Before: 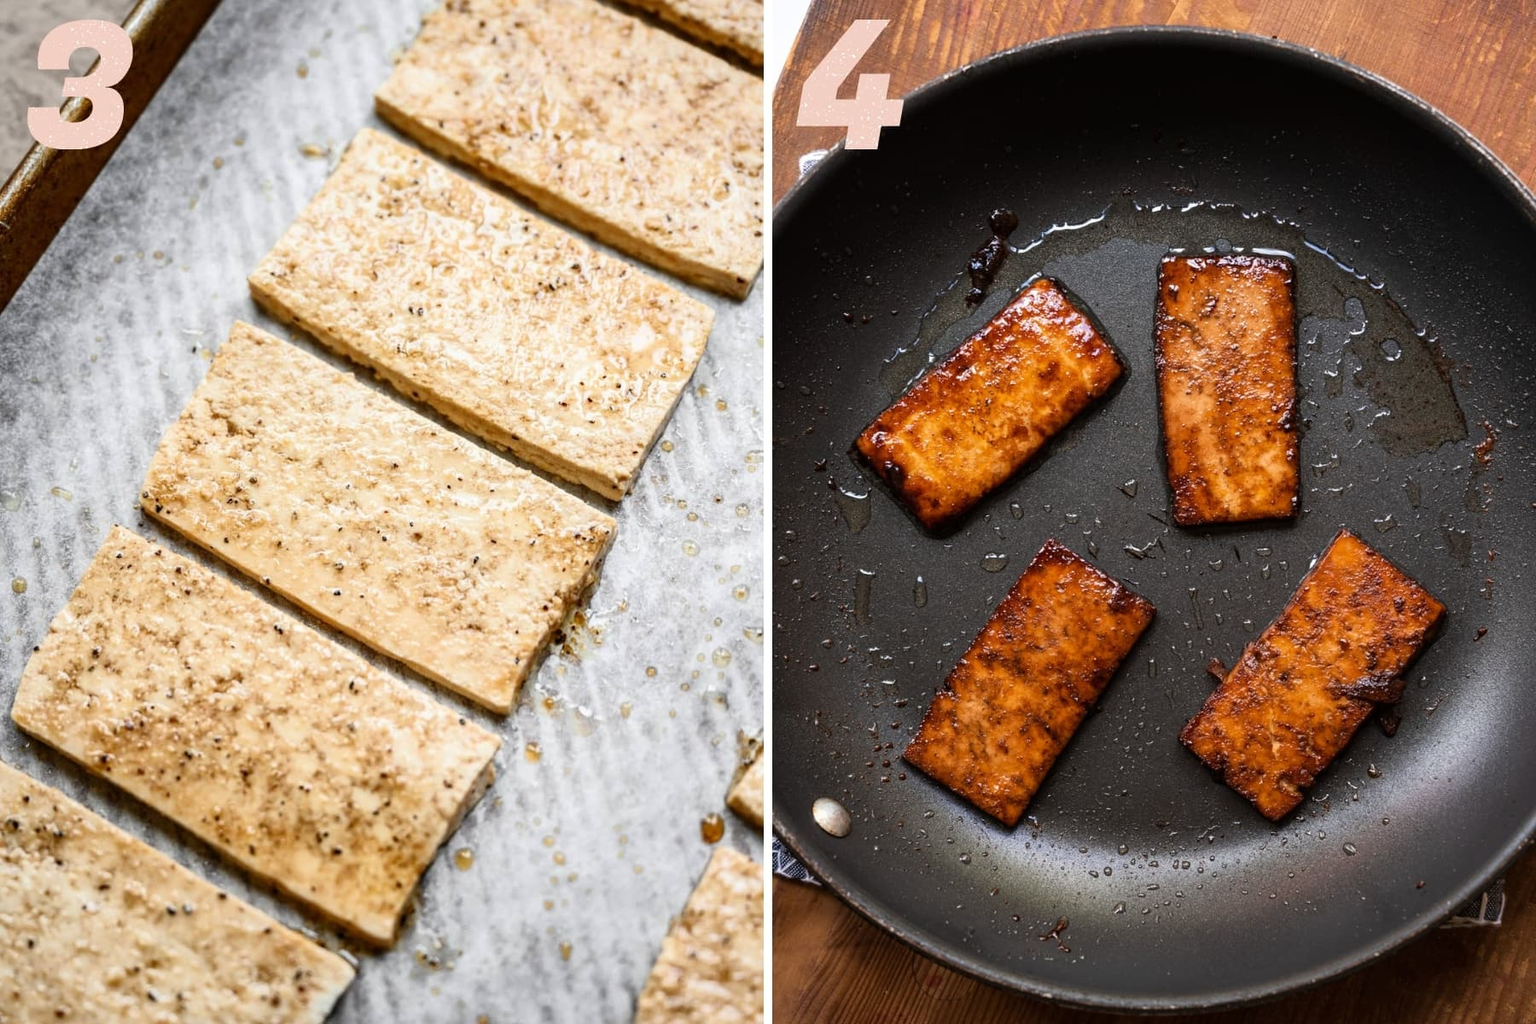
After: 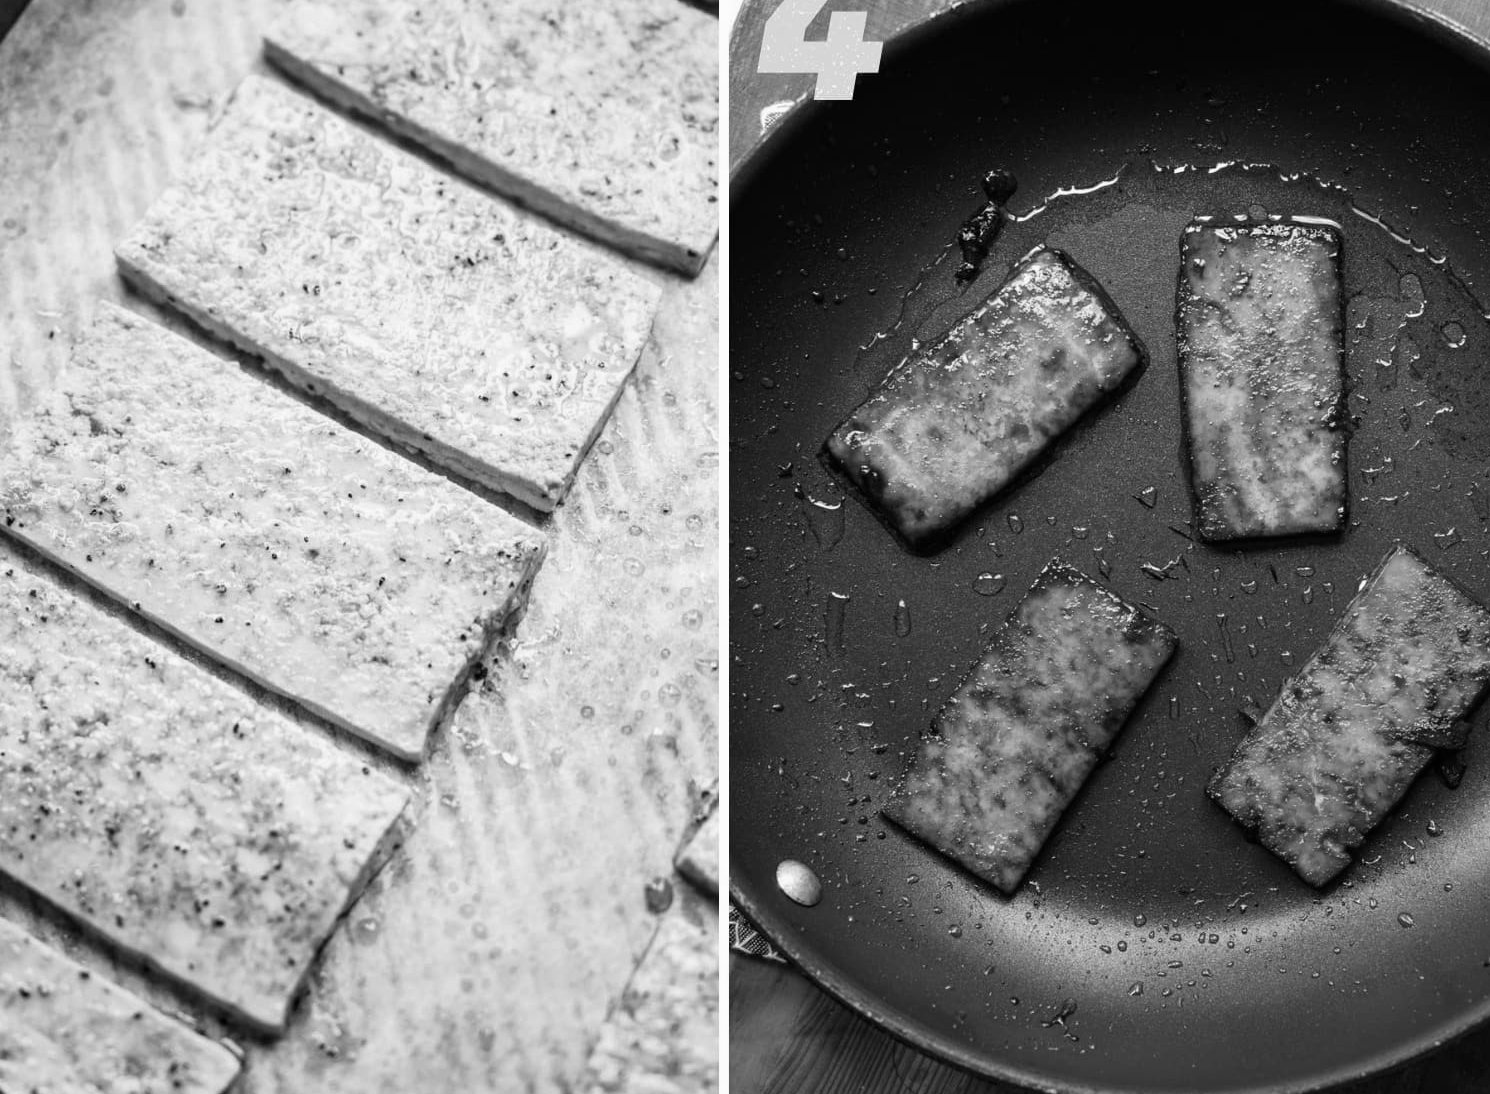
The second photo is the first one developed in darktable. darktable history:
color zones: curves: ch1 [(0, -0.394) (0.143, -0.394) (0.286, -0.394) (0.429, -0.392) (0.571, -0.391) (0.714, -0.391) (0.857, -0.391) (1, -0.394)]
color balance rgb: power › chroma 0.29%, power › hue 22.94°, highlights gain › chroma 2.381%, highlights gain › hue 37.73°, linear chroma grading › global chroma 14.575%, perceptual saturation grading › global saturation 39.725%, perceptual saturation grading › highlights -24.798%, perceptual saturation grading › mid-tones 34.309%, perceptual saturation grading › shadows 36.213%, global vibrance 20%
crop: left 9.829%, top 6.291%, right 7.339%, bottom 2.461%
color calibration: output gray [0.714, 0.278, 0, 0], illuminant as shot in camera, x 0.358, y 0.373, temperature 4628.91 K, clip negative RGB from gamut false
